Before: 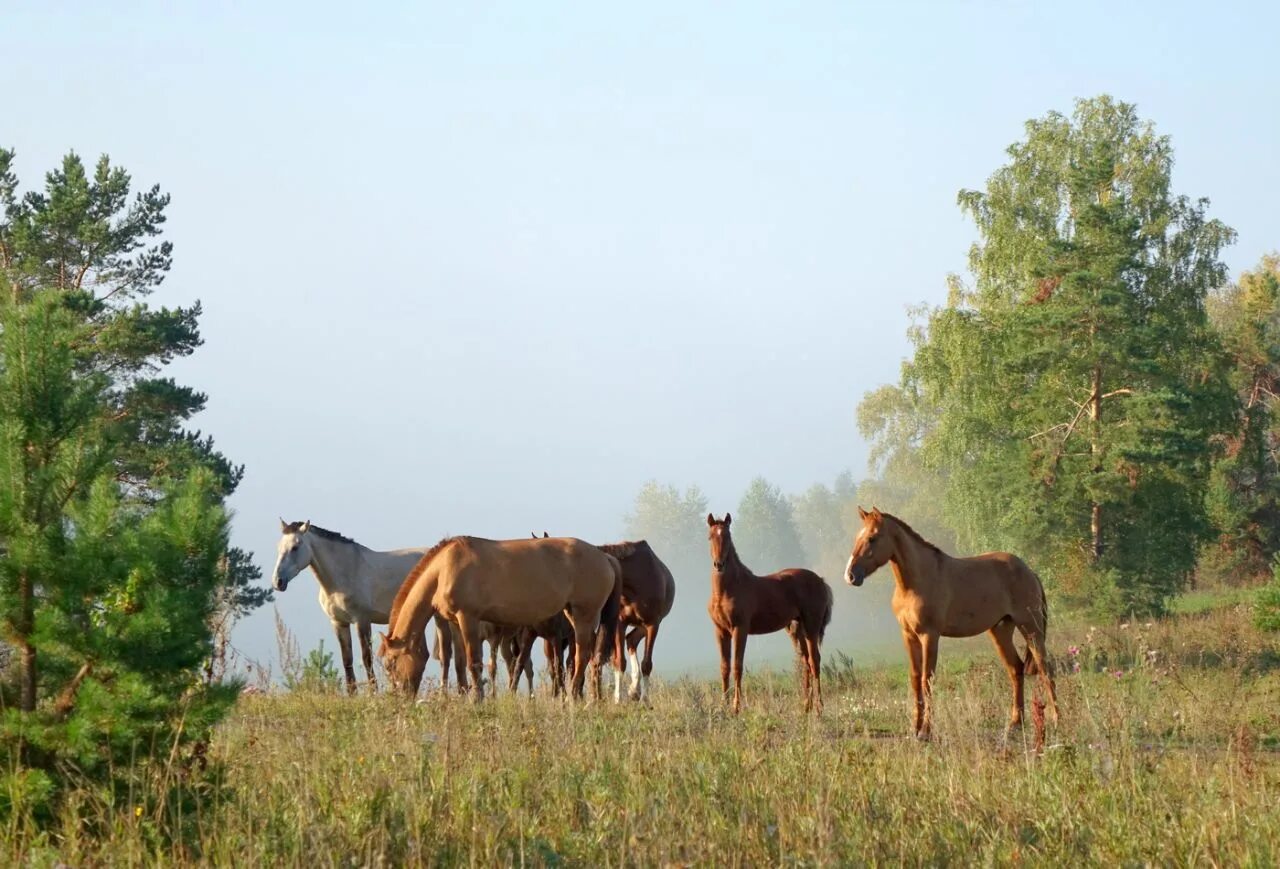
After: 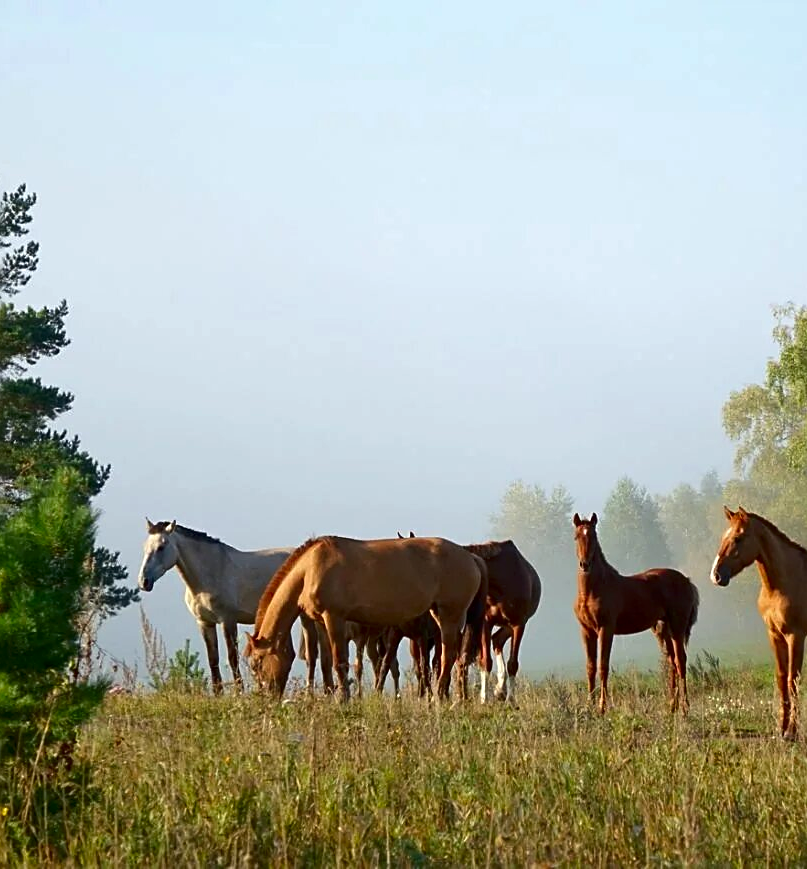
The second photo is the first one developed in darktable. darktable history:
sharpen: on, module defaults
crop: left 10.469%, right 26.422%
contrast brightness saturation: contrast 0.07, brightness -0.151, saturation 0.112
